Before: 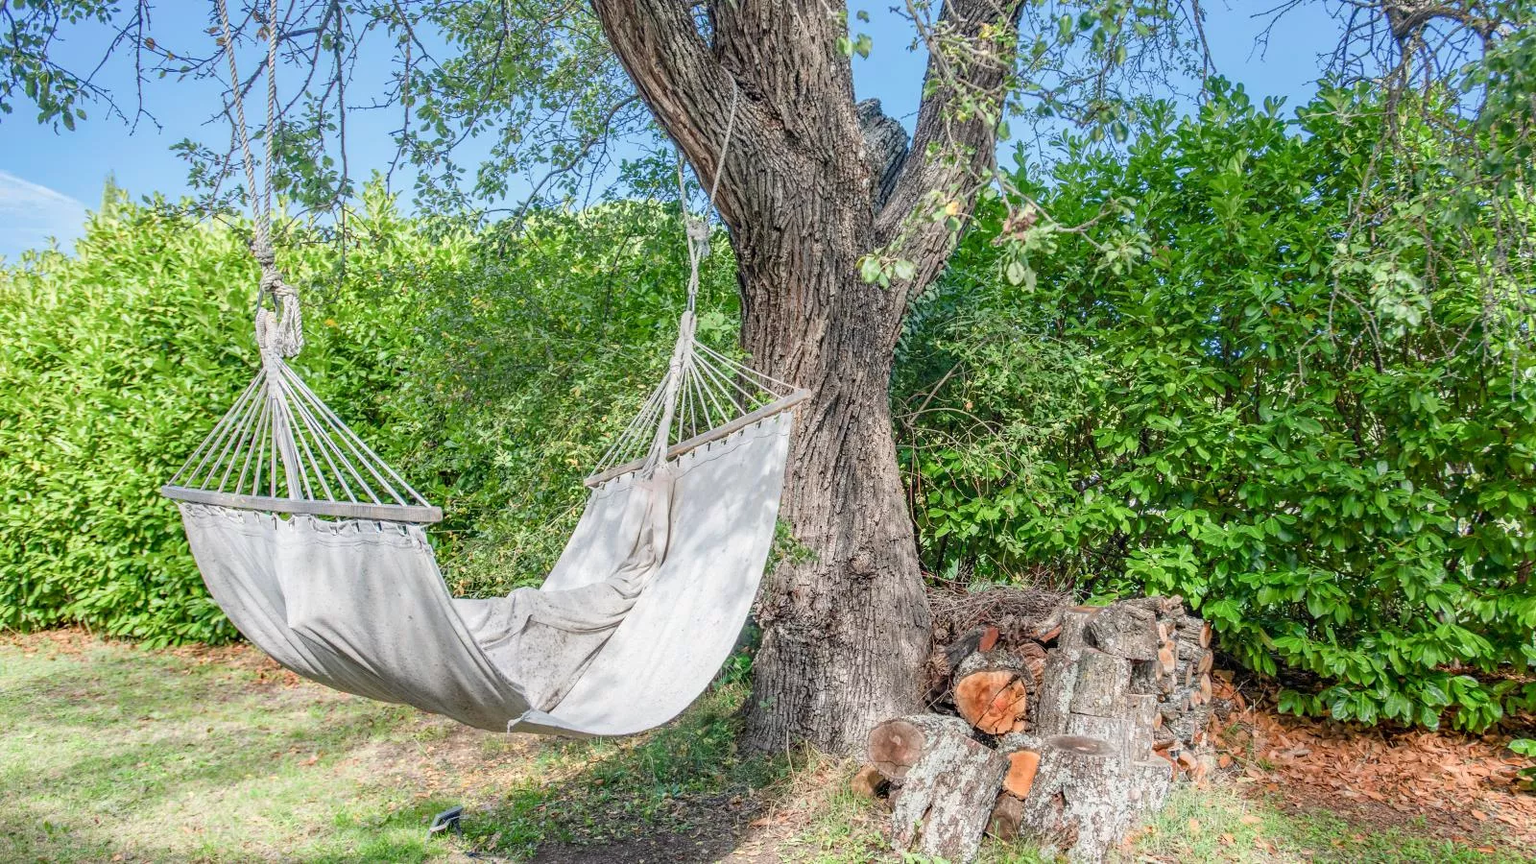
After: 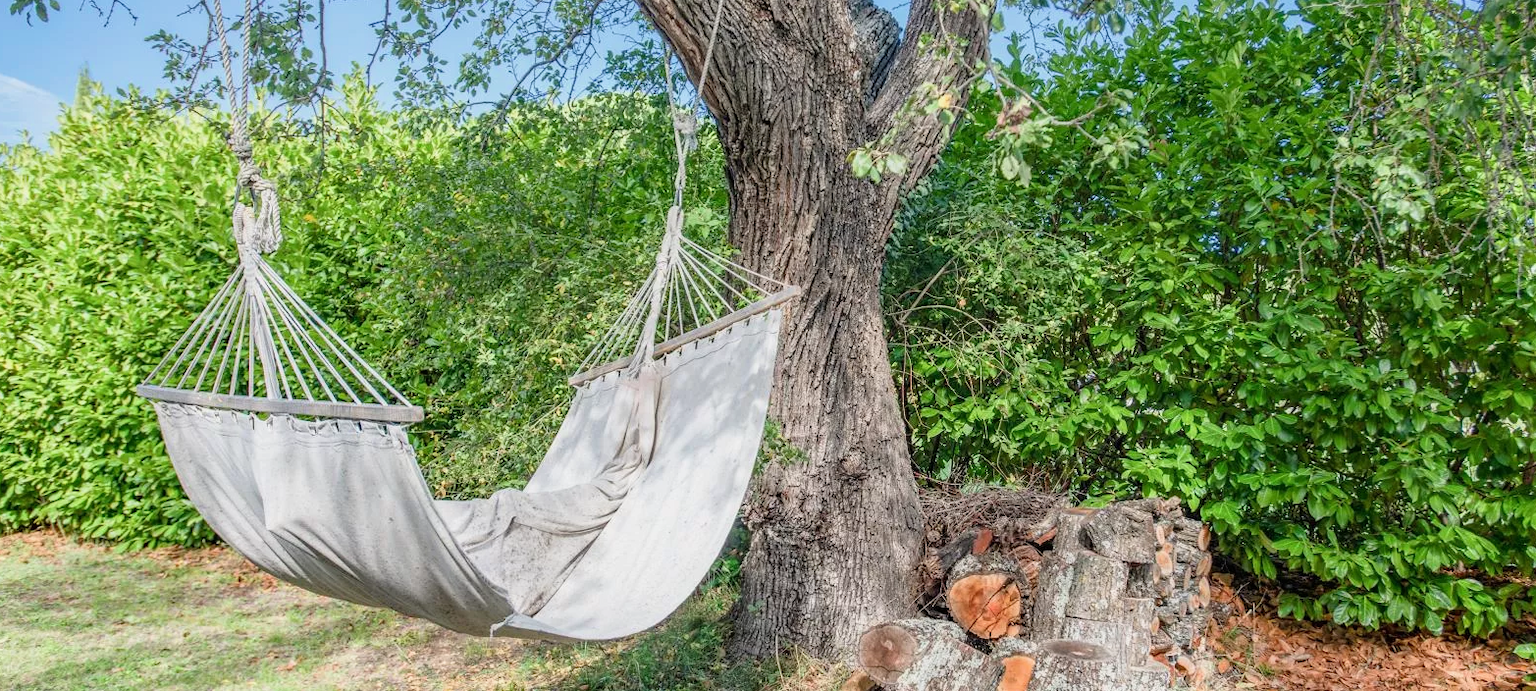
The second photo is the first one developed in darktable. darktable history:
crop and rotate: left 1.916%, top 12.731%, right 0.211%, bottom 8.872%
exposure: exposure -0.003 EV, compensate highlight preservation false
filmic rgb: black relative exposure -16 EV, white relative exposure 2.93 EV, hardness 9.99
